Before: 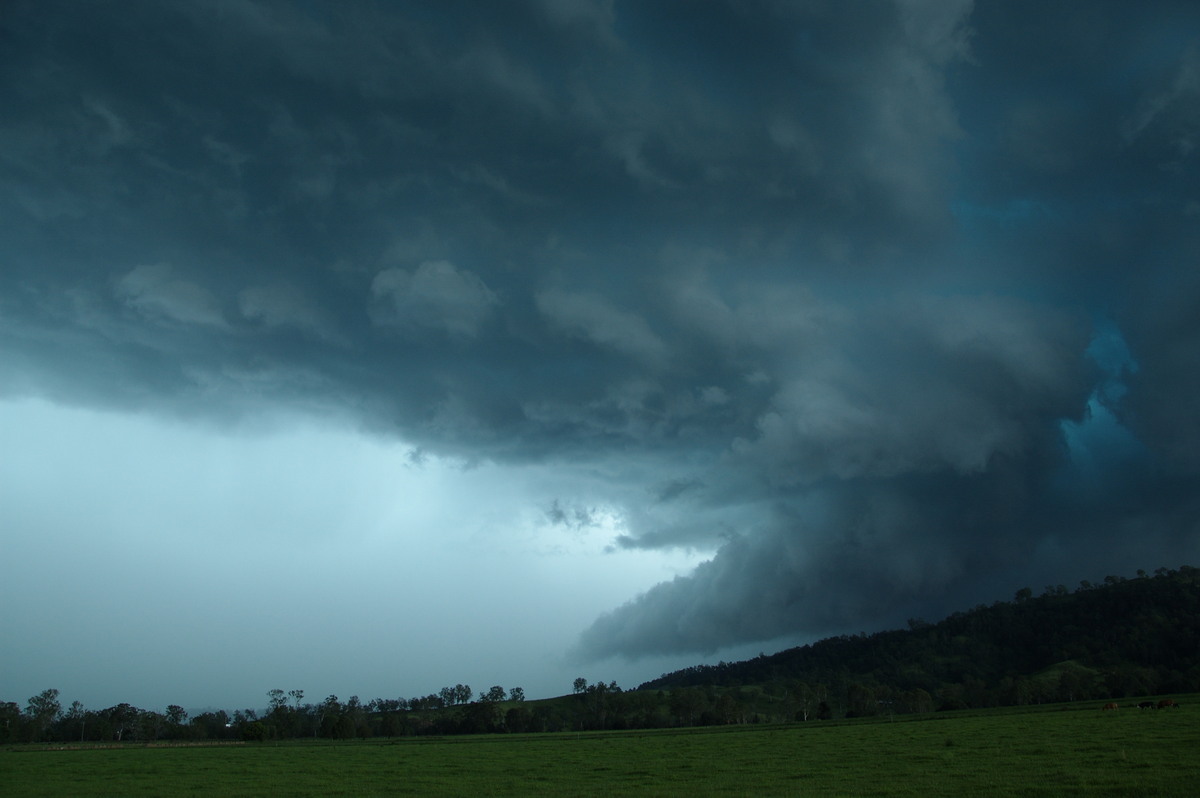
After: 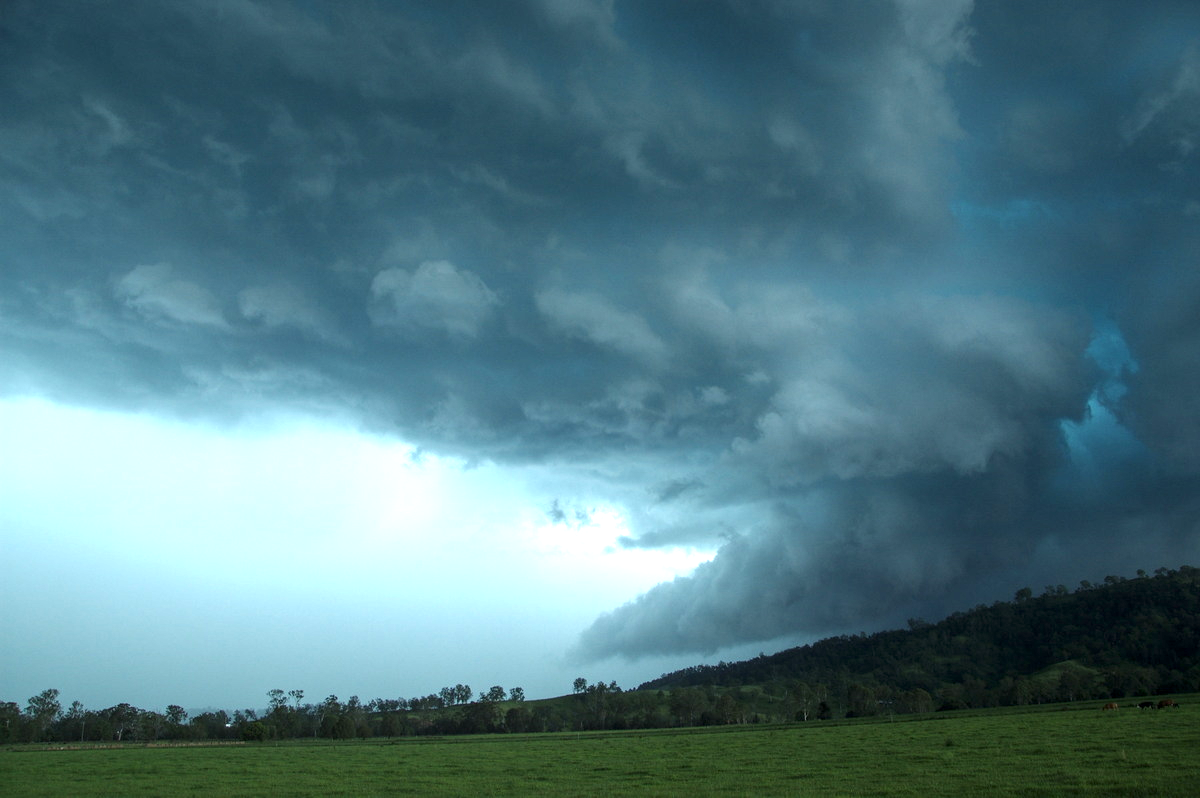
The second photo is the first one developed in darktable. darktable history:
exposure: black level correction 0, exposure 1.001 EV, compensate highlight preservation false
local contrast: on, module defaults
